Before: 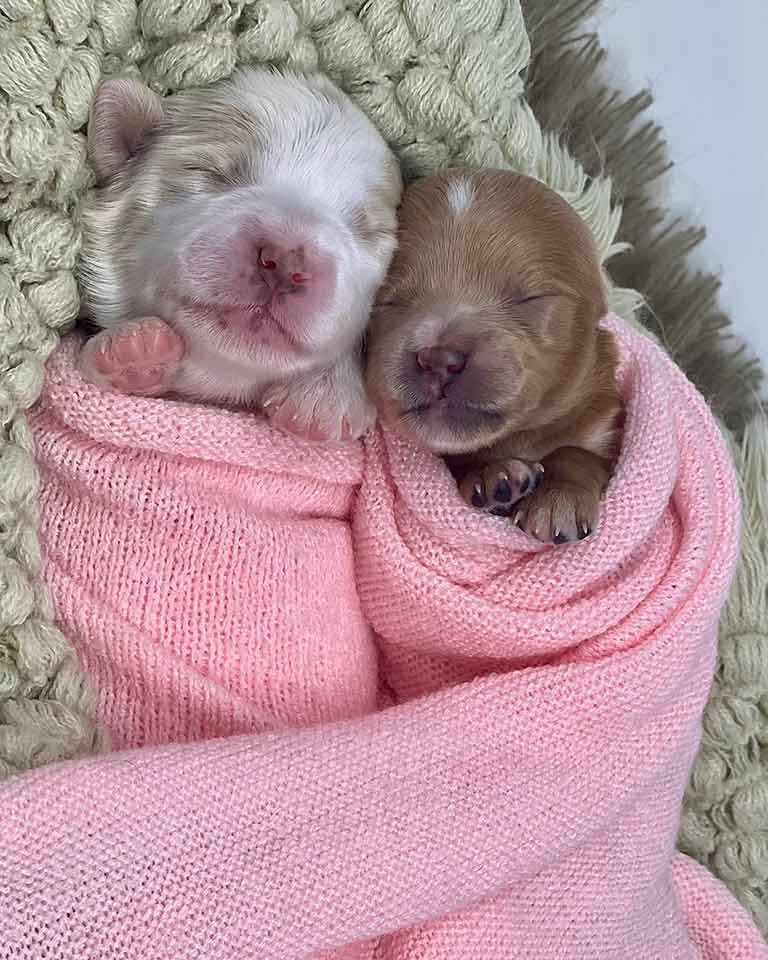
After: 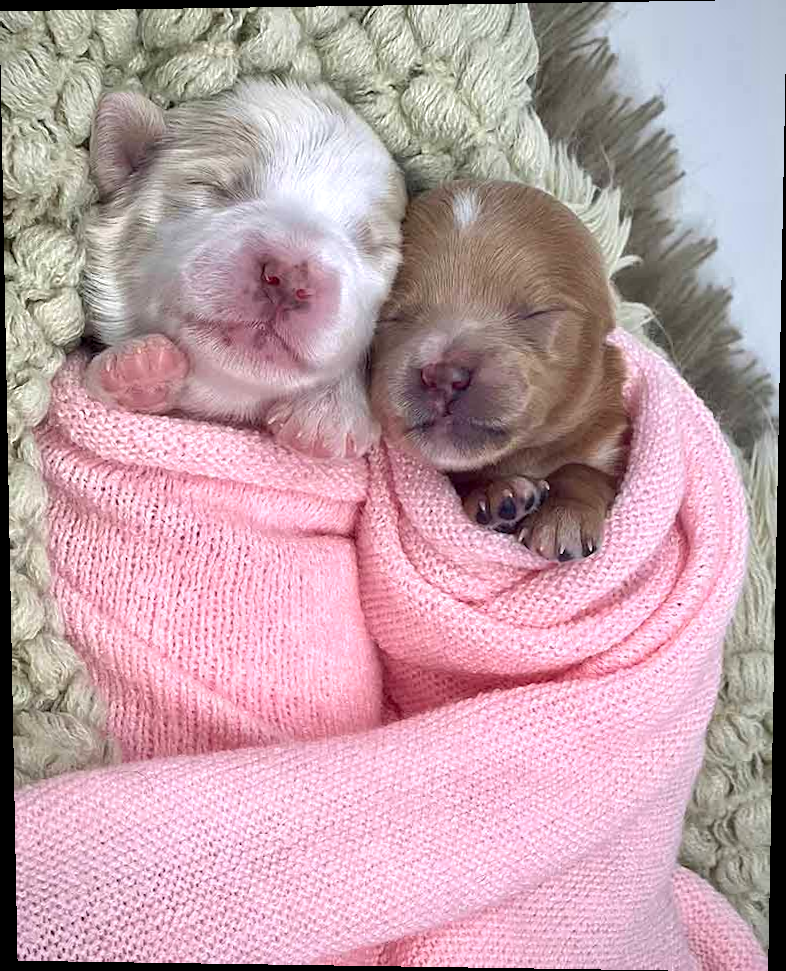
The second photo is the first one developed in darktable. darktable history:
white balance: emerald 1
exposure: black level correction 0.001, exposure 0.5 EV, compensate exposure bias true, compensate highlight preservation false
rotate and perspective: lens shift (vertical) 0.048, lens shift (horizontal) -0.024, automatic cropping off
vignetting: fall-off start 80.87%, fall-off radius 61.59%, brightness -0.384, saturation 0.007, center (0, 0.007), automatic ratio true, width/height ratio 1.418
